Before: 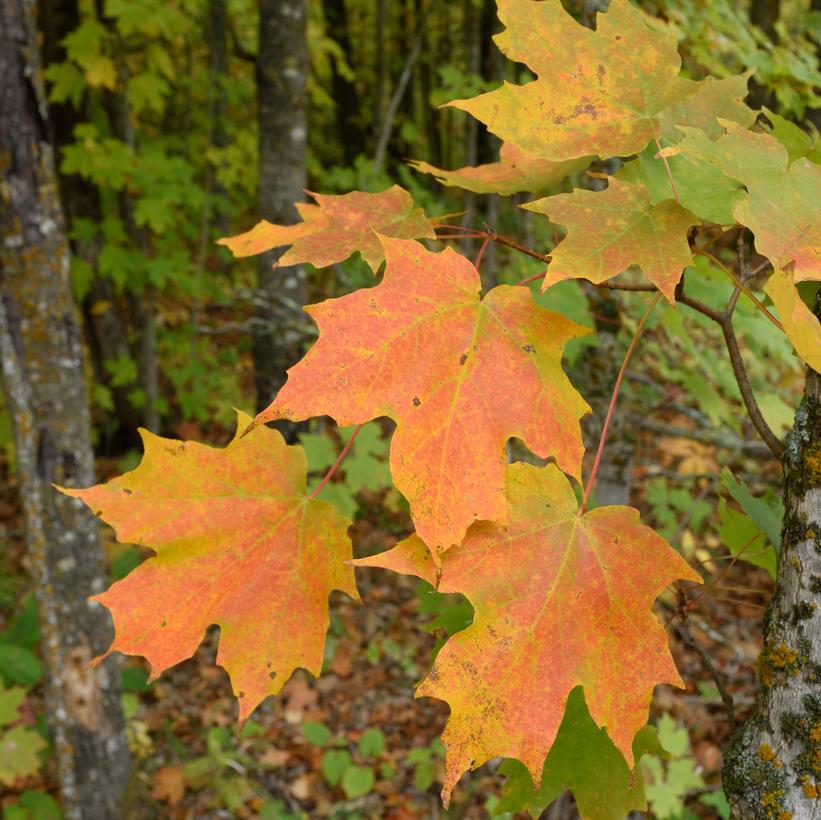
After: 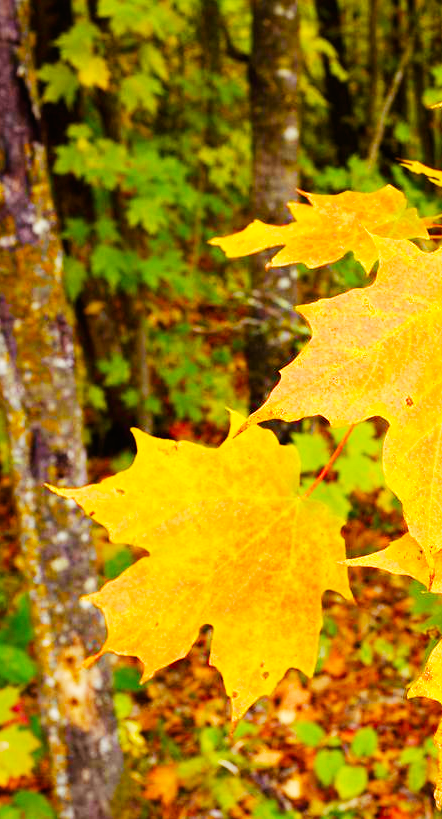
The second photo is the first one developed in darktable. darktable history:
base curve: curves: ch0 [(0, 0) (0.007, 0.004) (0.027, 0.03) (0.046, 0.07) (0.207, 0.54) (0.442, 0.872) (0.673, 0.972) (1, 1)], preserve colors none
crop: left 0.907%, right 45.23%, bottom 0.089%
color balance rgb: shadows lift › luminance 0.67%, shadows lift › chroma 6.95%, shadows lift › hue 301.04°, highlights gain › chroma 3.04%, highlights gain › hue 76.78°, perceptual saturation grading › global saturation 20%, perceptual saturation grading › highlights -25.842%, perceptual saturation grading › shadows 49.818%, global vibrance 26.943%
